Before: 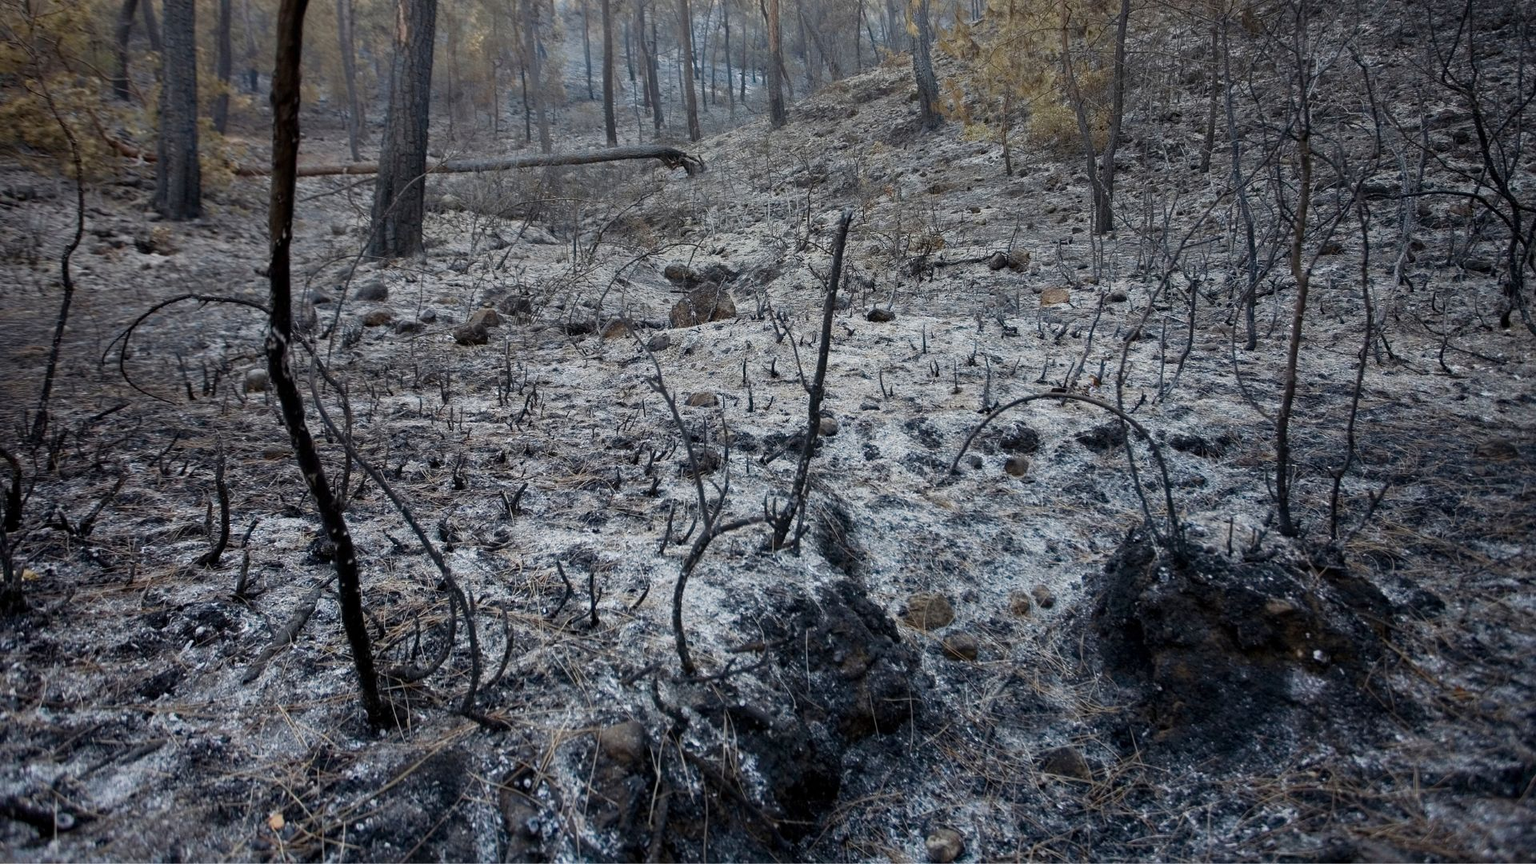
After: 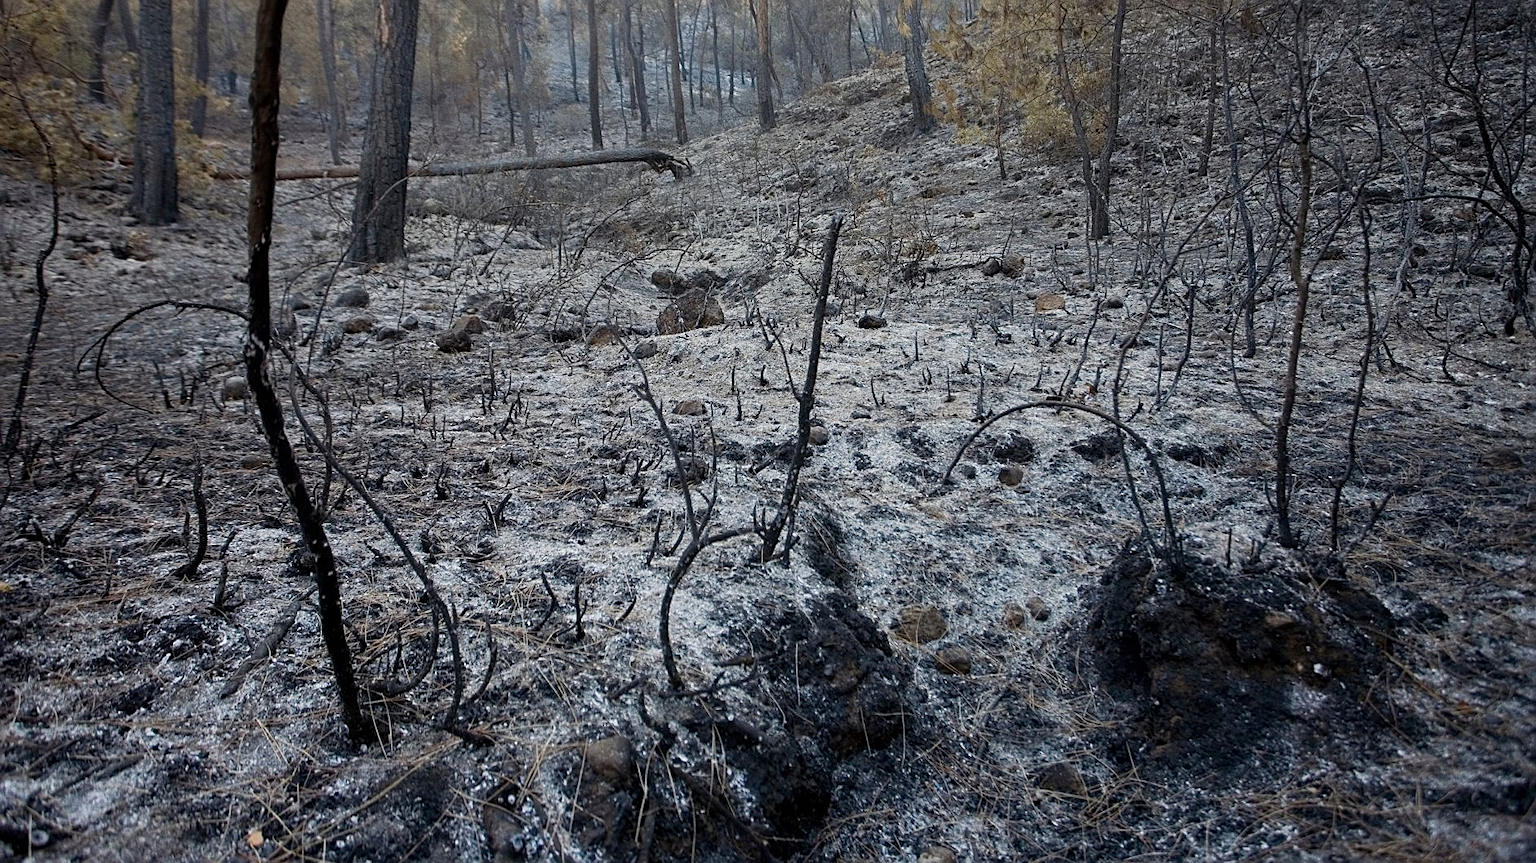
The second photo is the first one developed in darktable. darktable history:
crop: left 1.743%, right 0.268%, bottom 2.011%
sharpen: on, module defaults
grain: coarseness 7.08 ISO, strength 21.67%, mid-tones bias 59.58%
